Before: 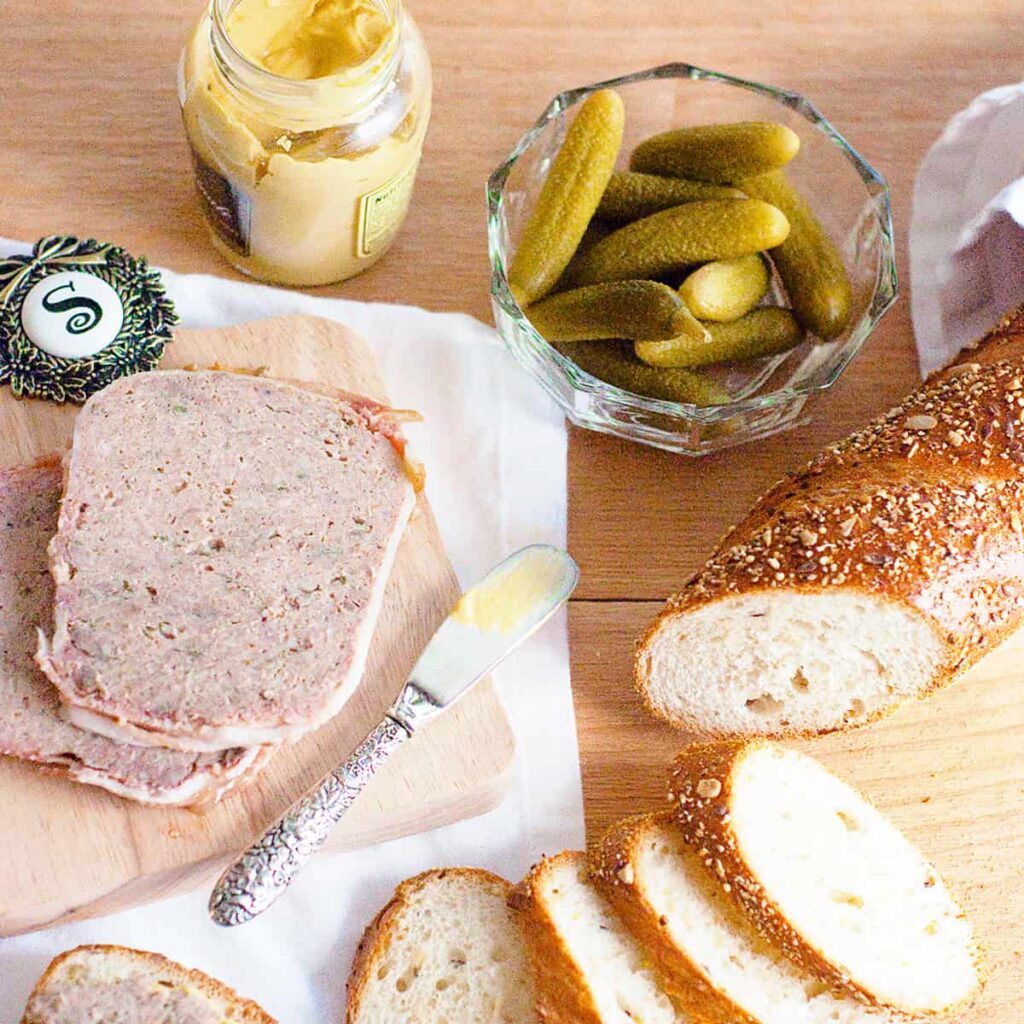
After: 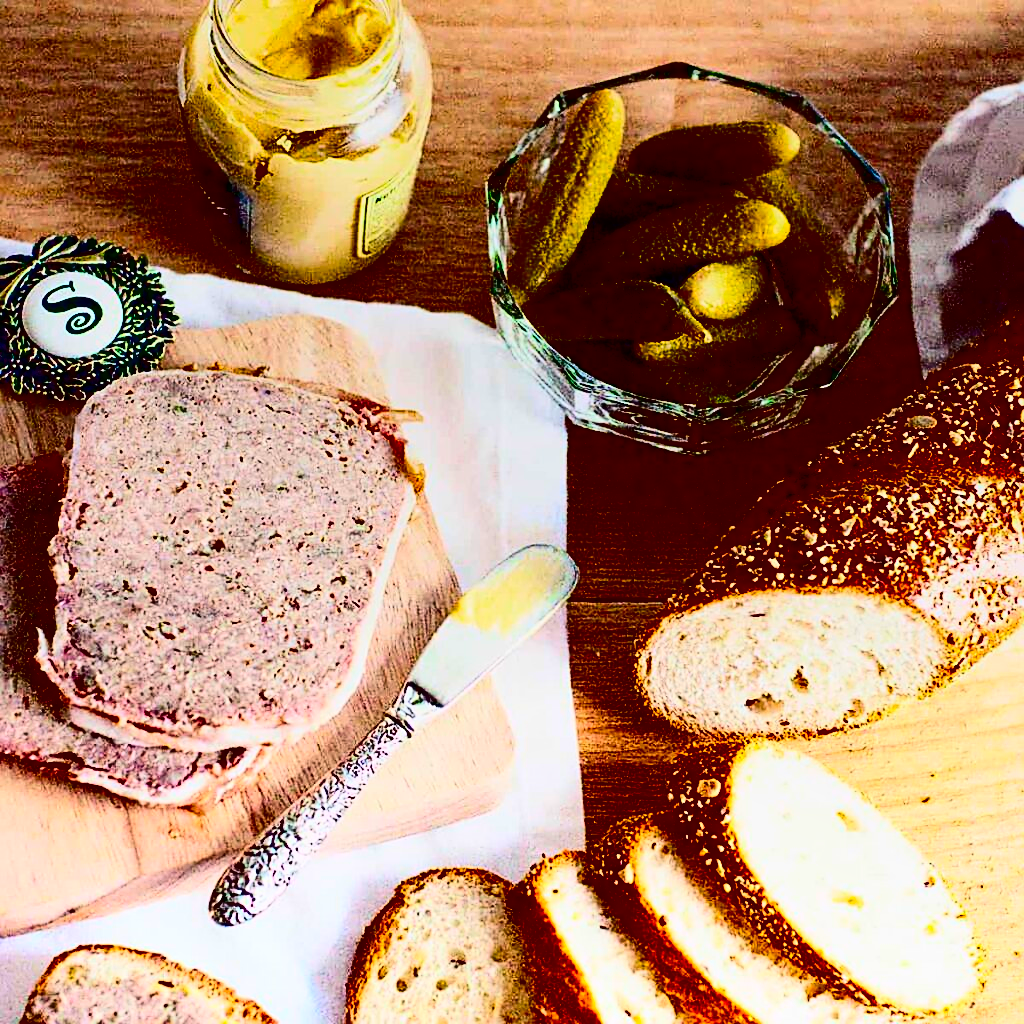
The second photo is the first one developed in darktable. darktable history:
graduated density: rotation 5.63°, offset 76.9
shadows and highlights: shadows 37.27, highlights -28.18, soften with gaussian
contrast brightness saturation: contrast 0.77, brightness -1, saturation 1
sharpen: on, module defaults
